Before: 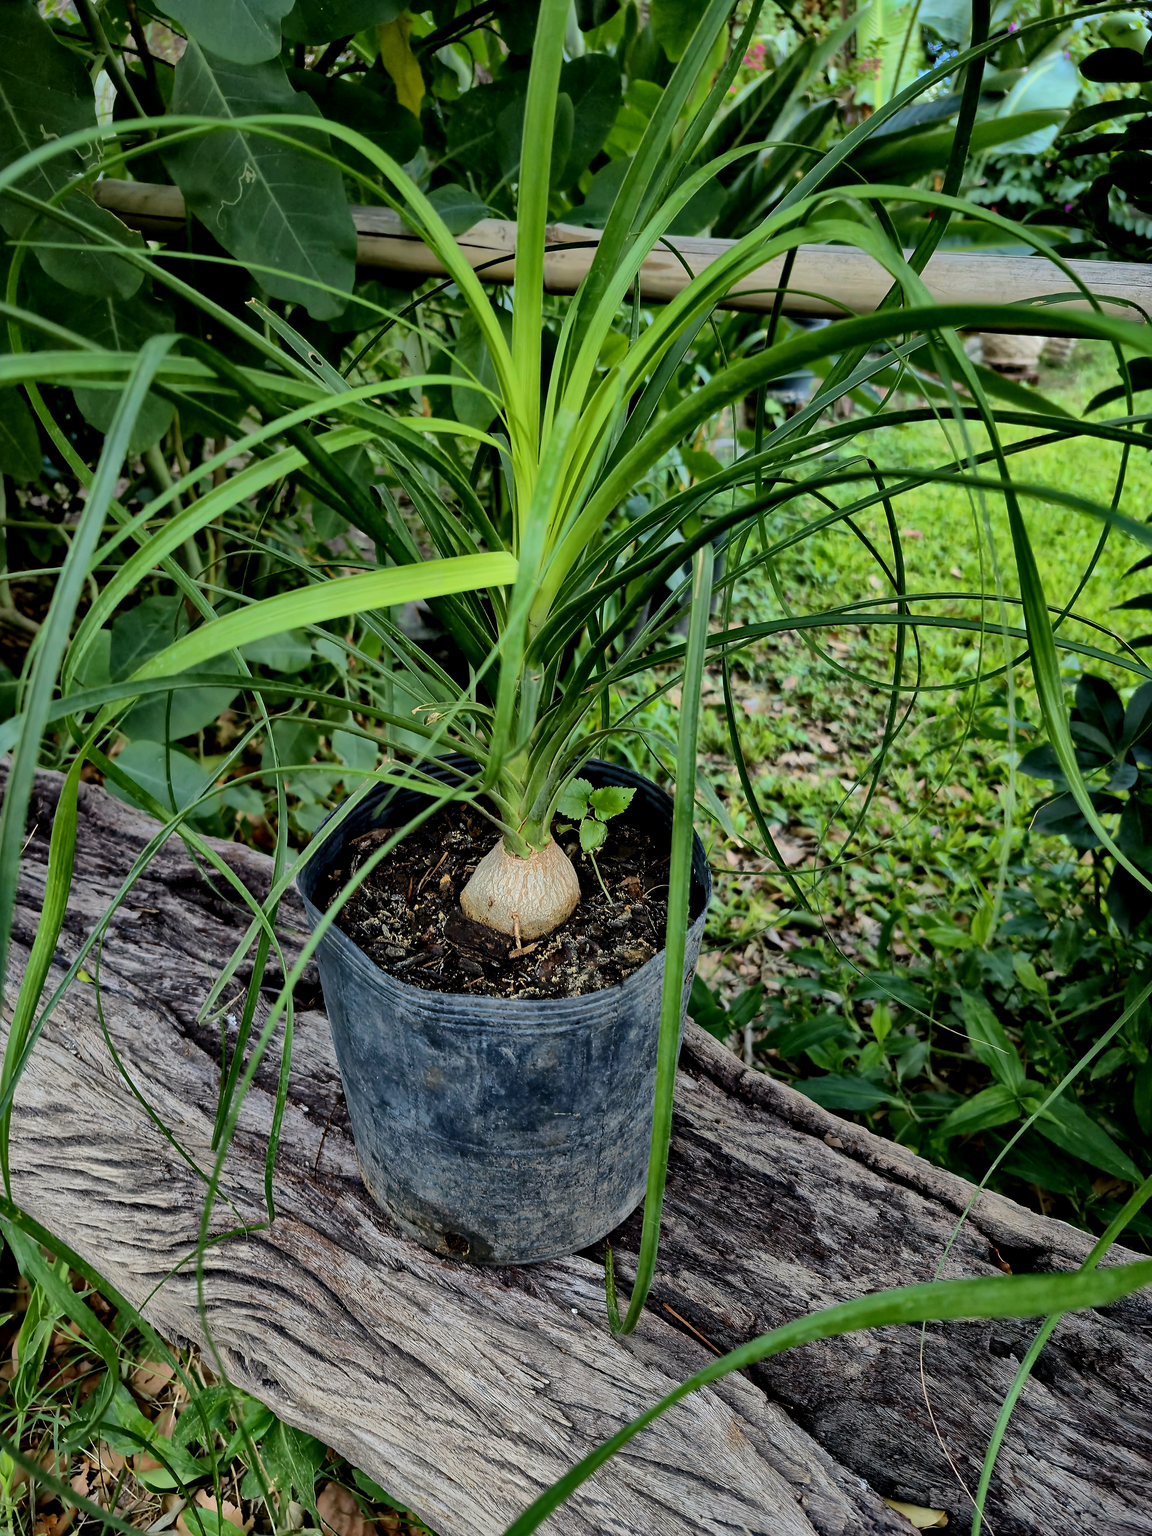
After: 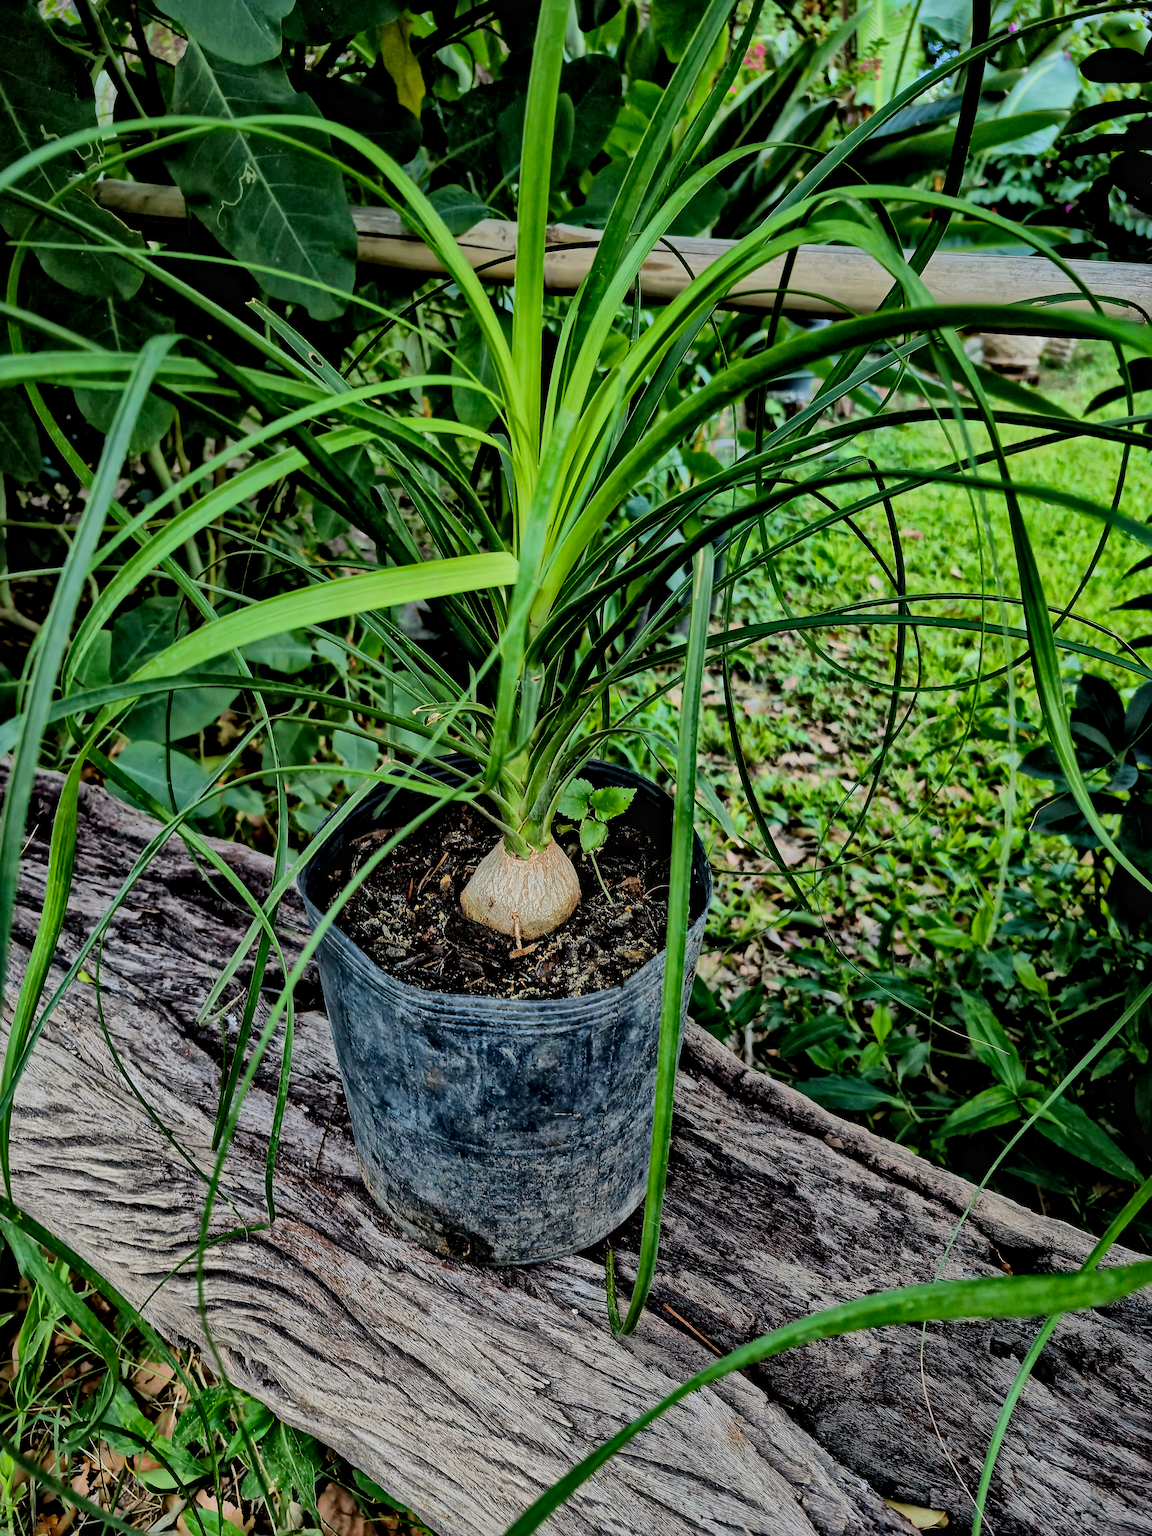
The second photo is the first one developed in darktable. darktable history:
local contrast: mode bilateral grid, contrast 19, coarseness 49, detail 171%, midtone range 0.2
exposure: black level correction 0.004, exposure 0.015 EV, compensate highlight preservation false
filmic rgb: black relative exposure -7.98 EV, white relative exposure 3.83 EV, hardness 4.28, preserve chrominance RGB euclidean norm, color science v5 (2021), contrast in shadows safe, contrast in highlights safe
